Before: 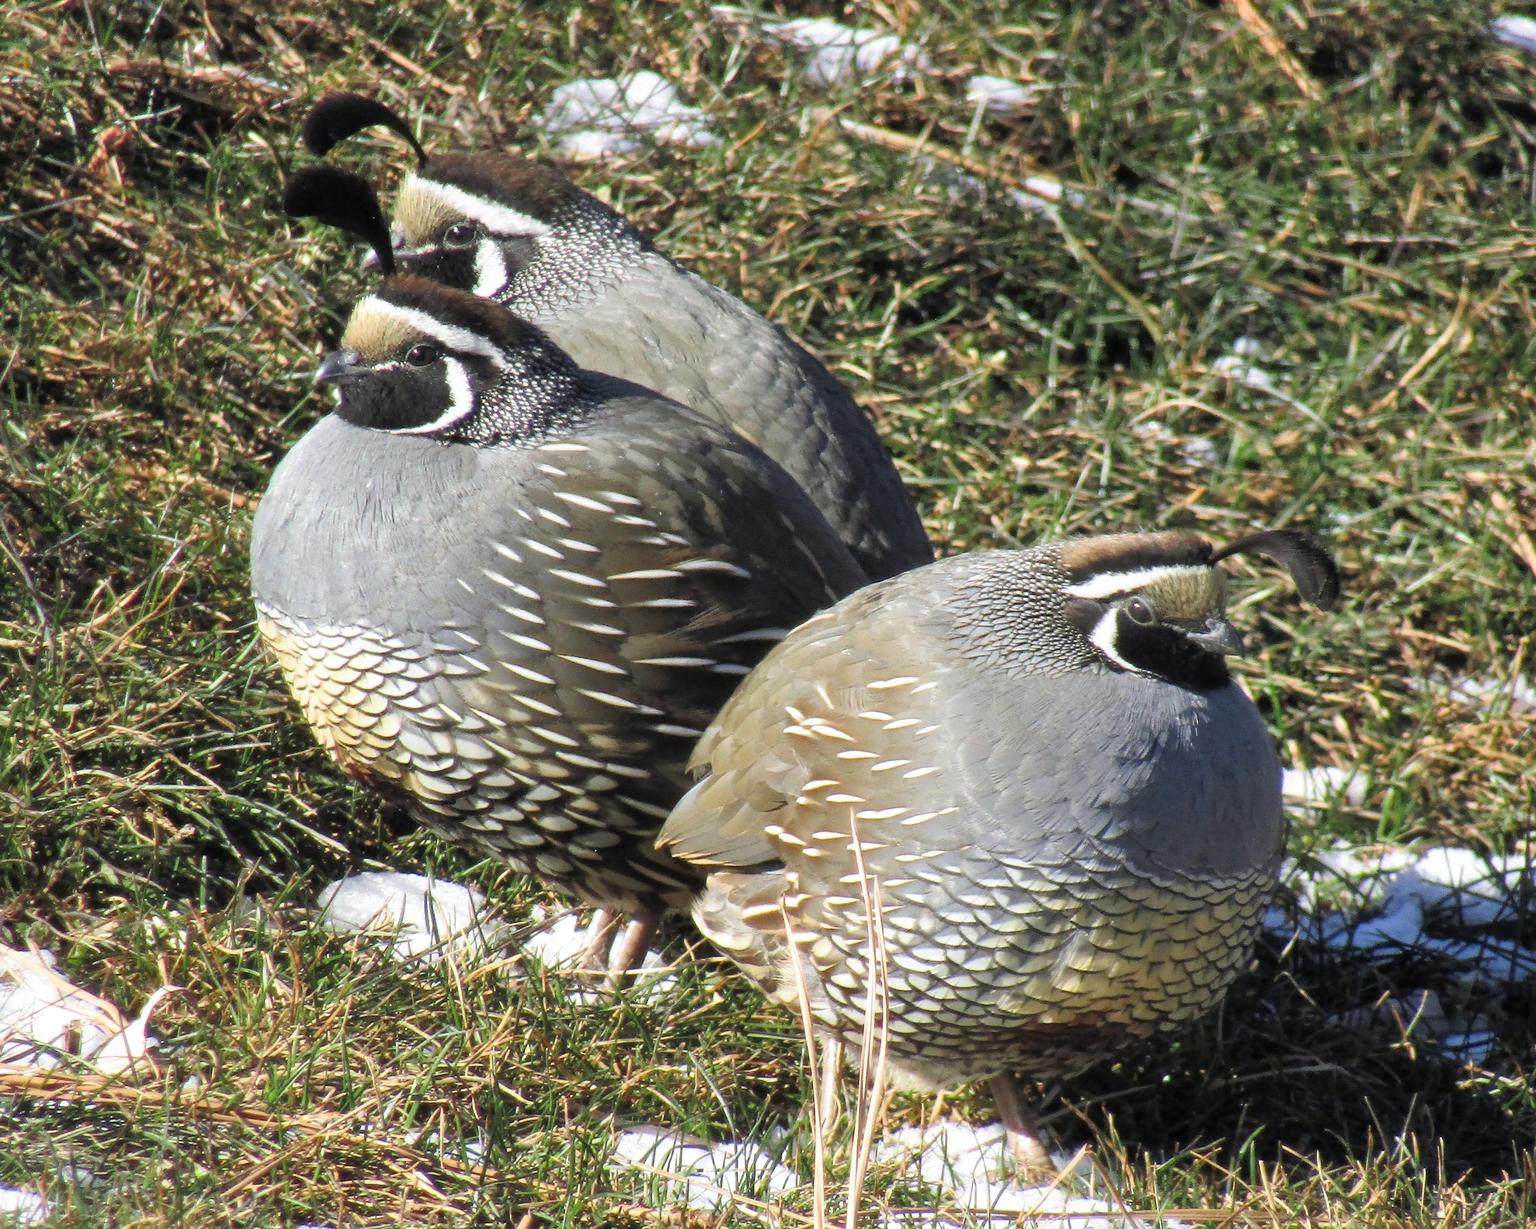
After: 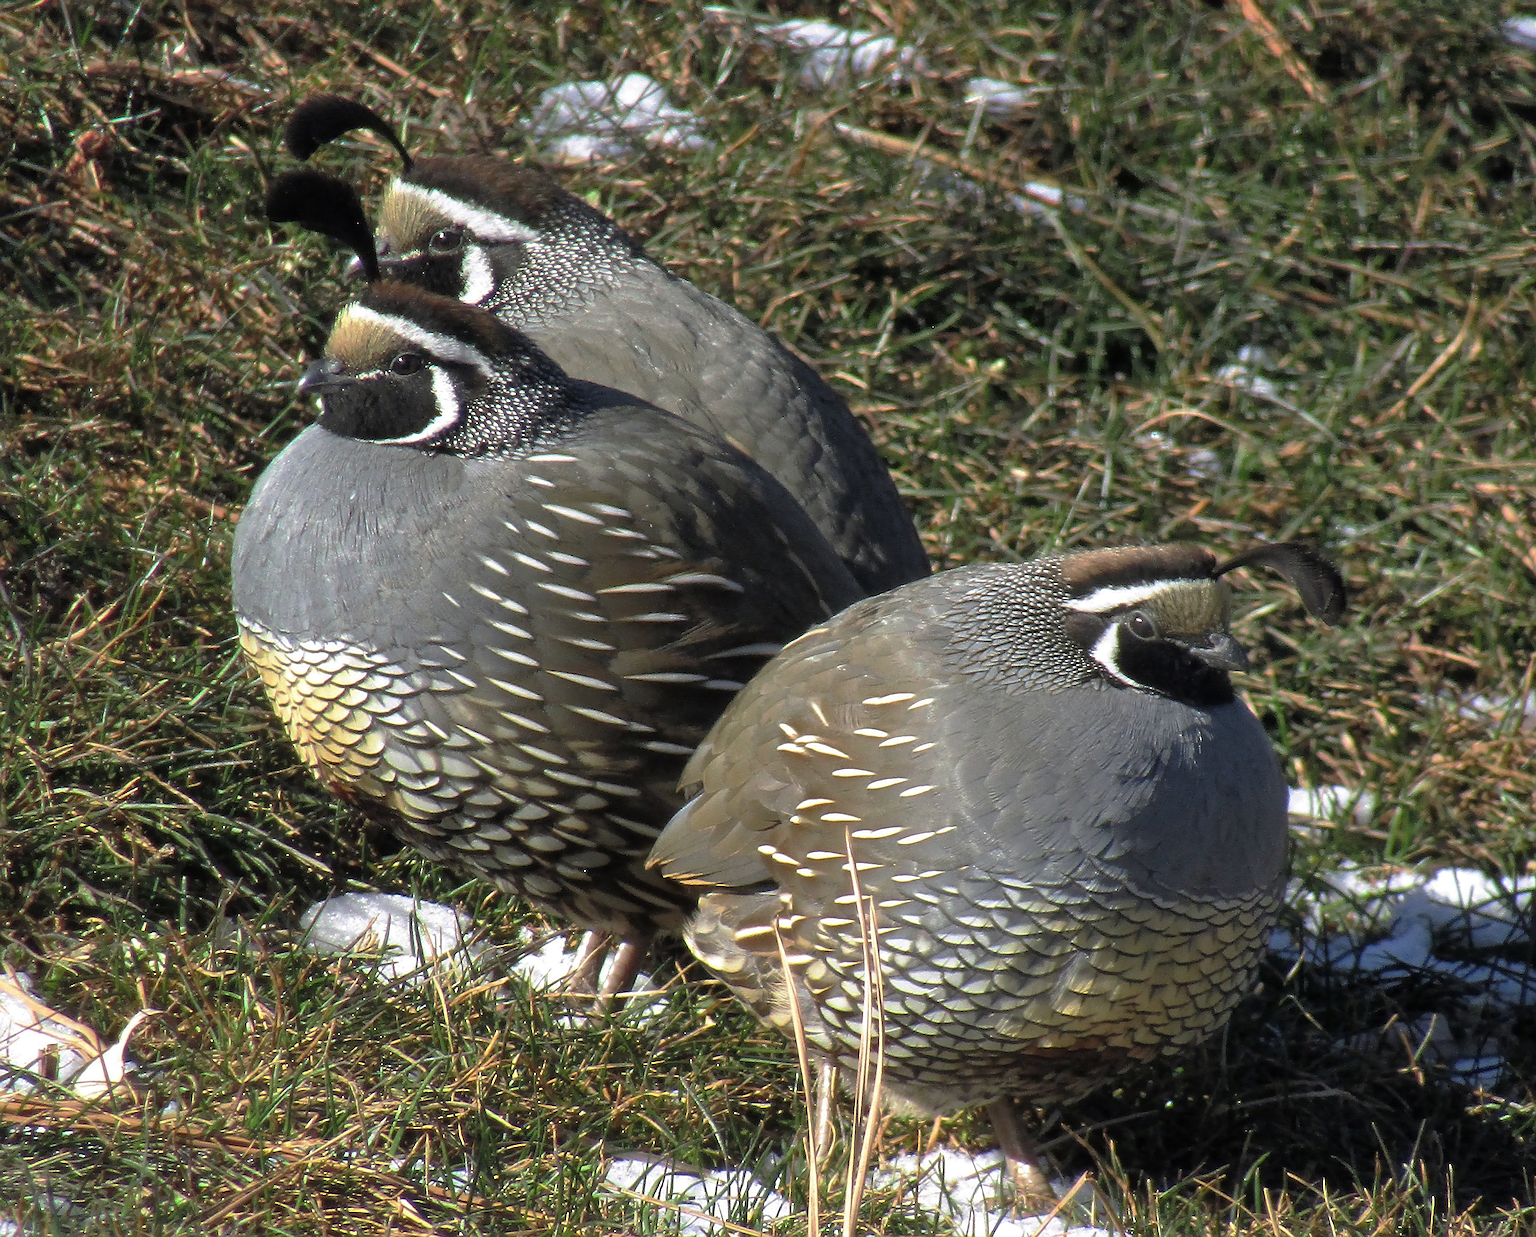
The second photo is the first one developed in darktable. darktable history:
base curve: curves: ch0 [(0, 0) (0.826, 0.587) (1, 1)], preserve colors none
crop and rotate: left 1.628%, right 0.654%, bottom 1.547%
sharpen: on, module defaults
